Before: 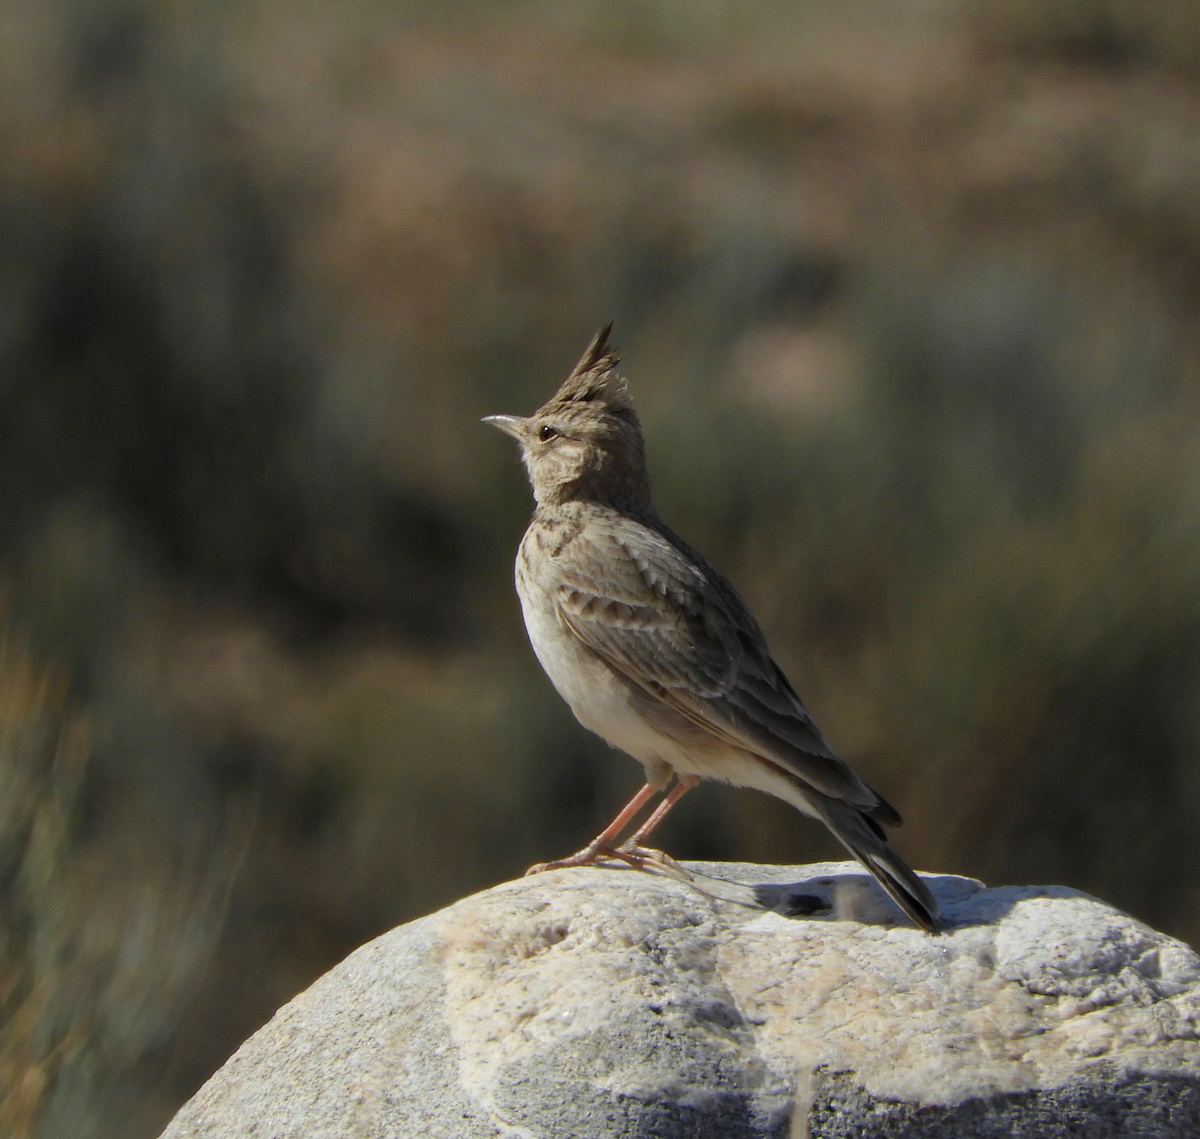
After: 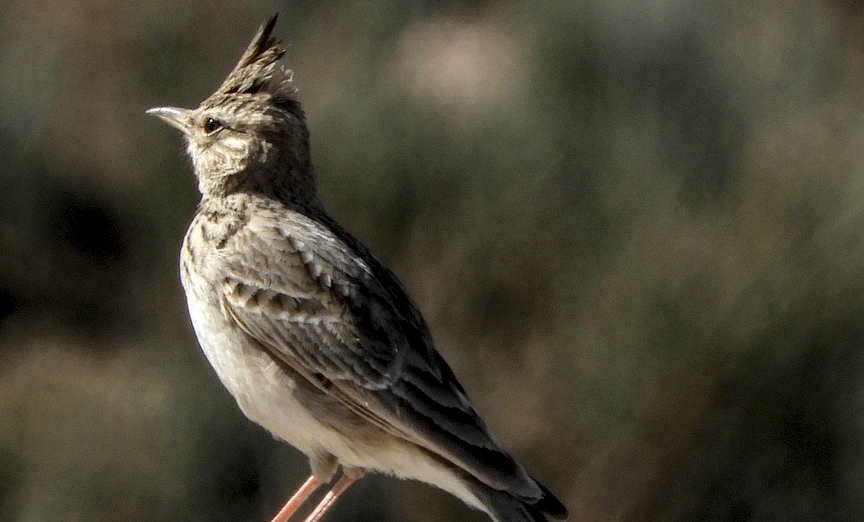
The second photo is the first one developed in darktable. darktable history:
local contrast: highlights 19%, detail 186%
crop and rotate: left 27.938%, top 27.046%, bottom 27.046%
